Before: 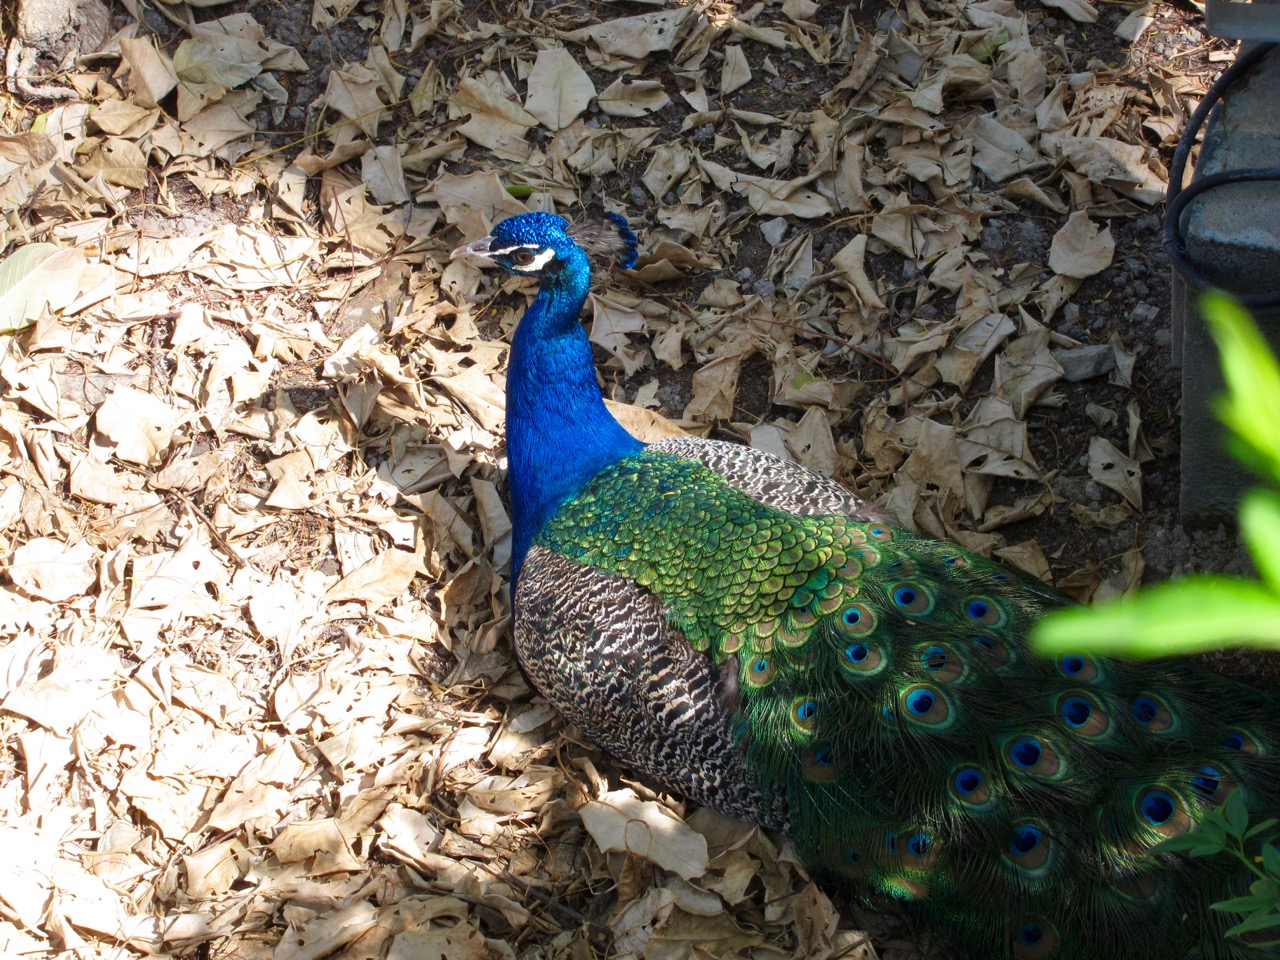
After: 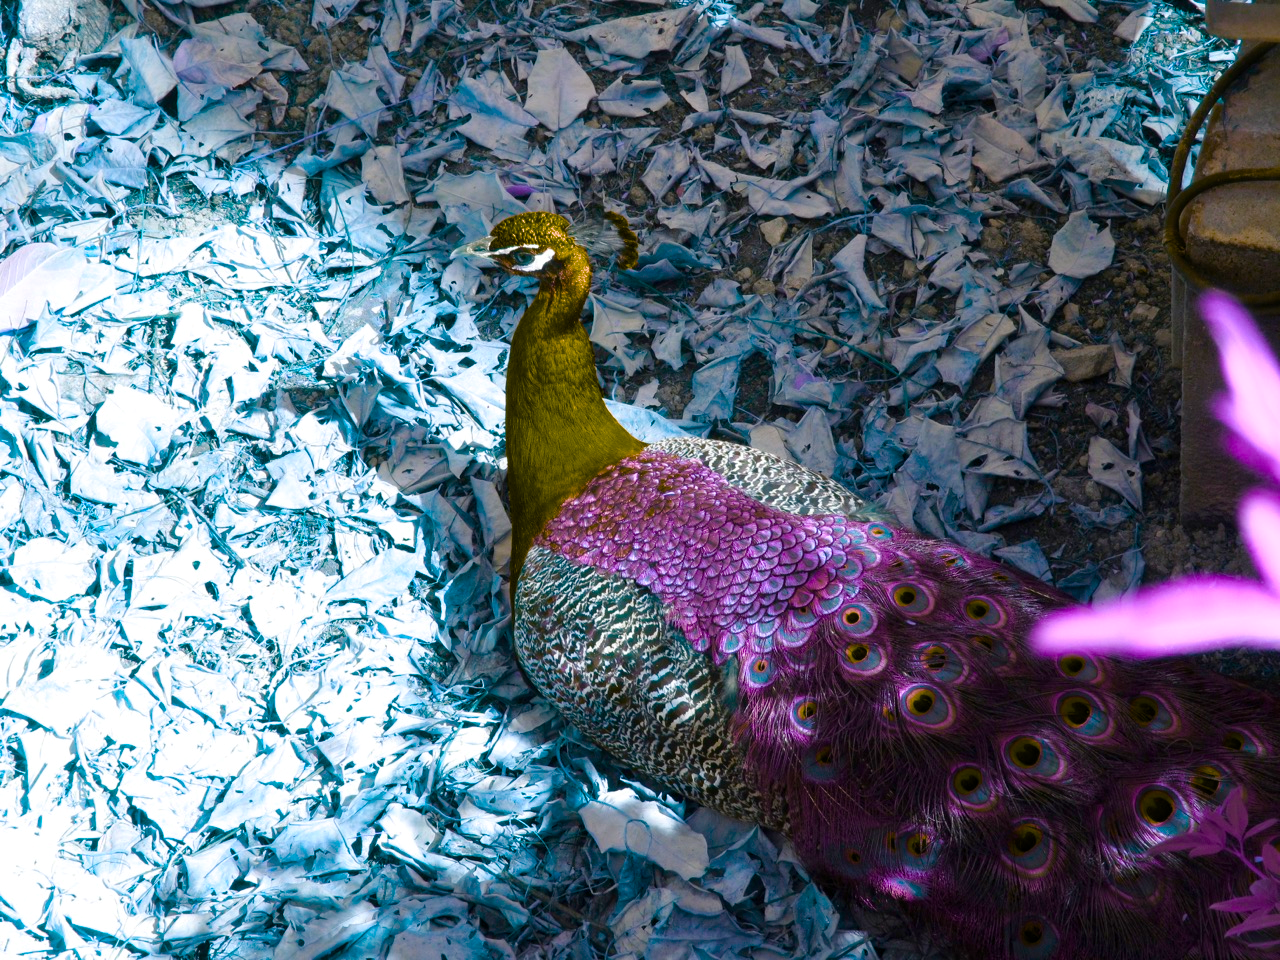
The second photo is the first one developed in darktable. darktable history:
color balance rgb: perceptual saturation grading › global saturation 0.869%, perceptual saturation grading › highlights -34.433%, perceptual saturation grading › mid-tones 15.011%, perceptual saturation grading › shadows 48.376%, hue shift 179.17°, global vibrance 49.573%, contrast 0.778%
